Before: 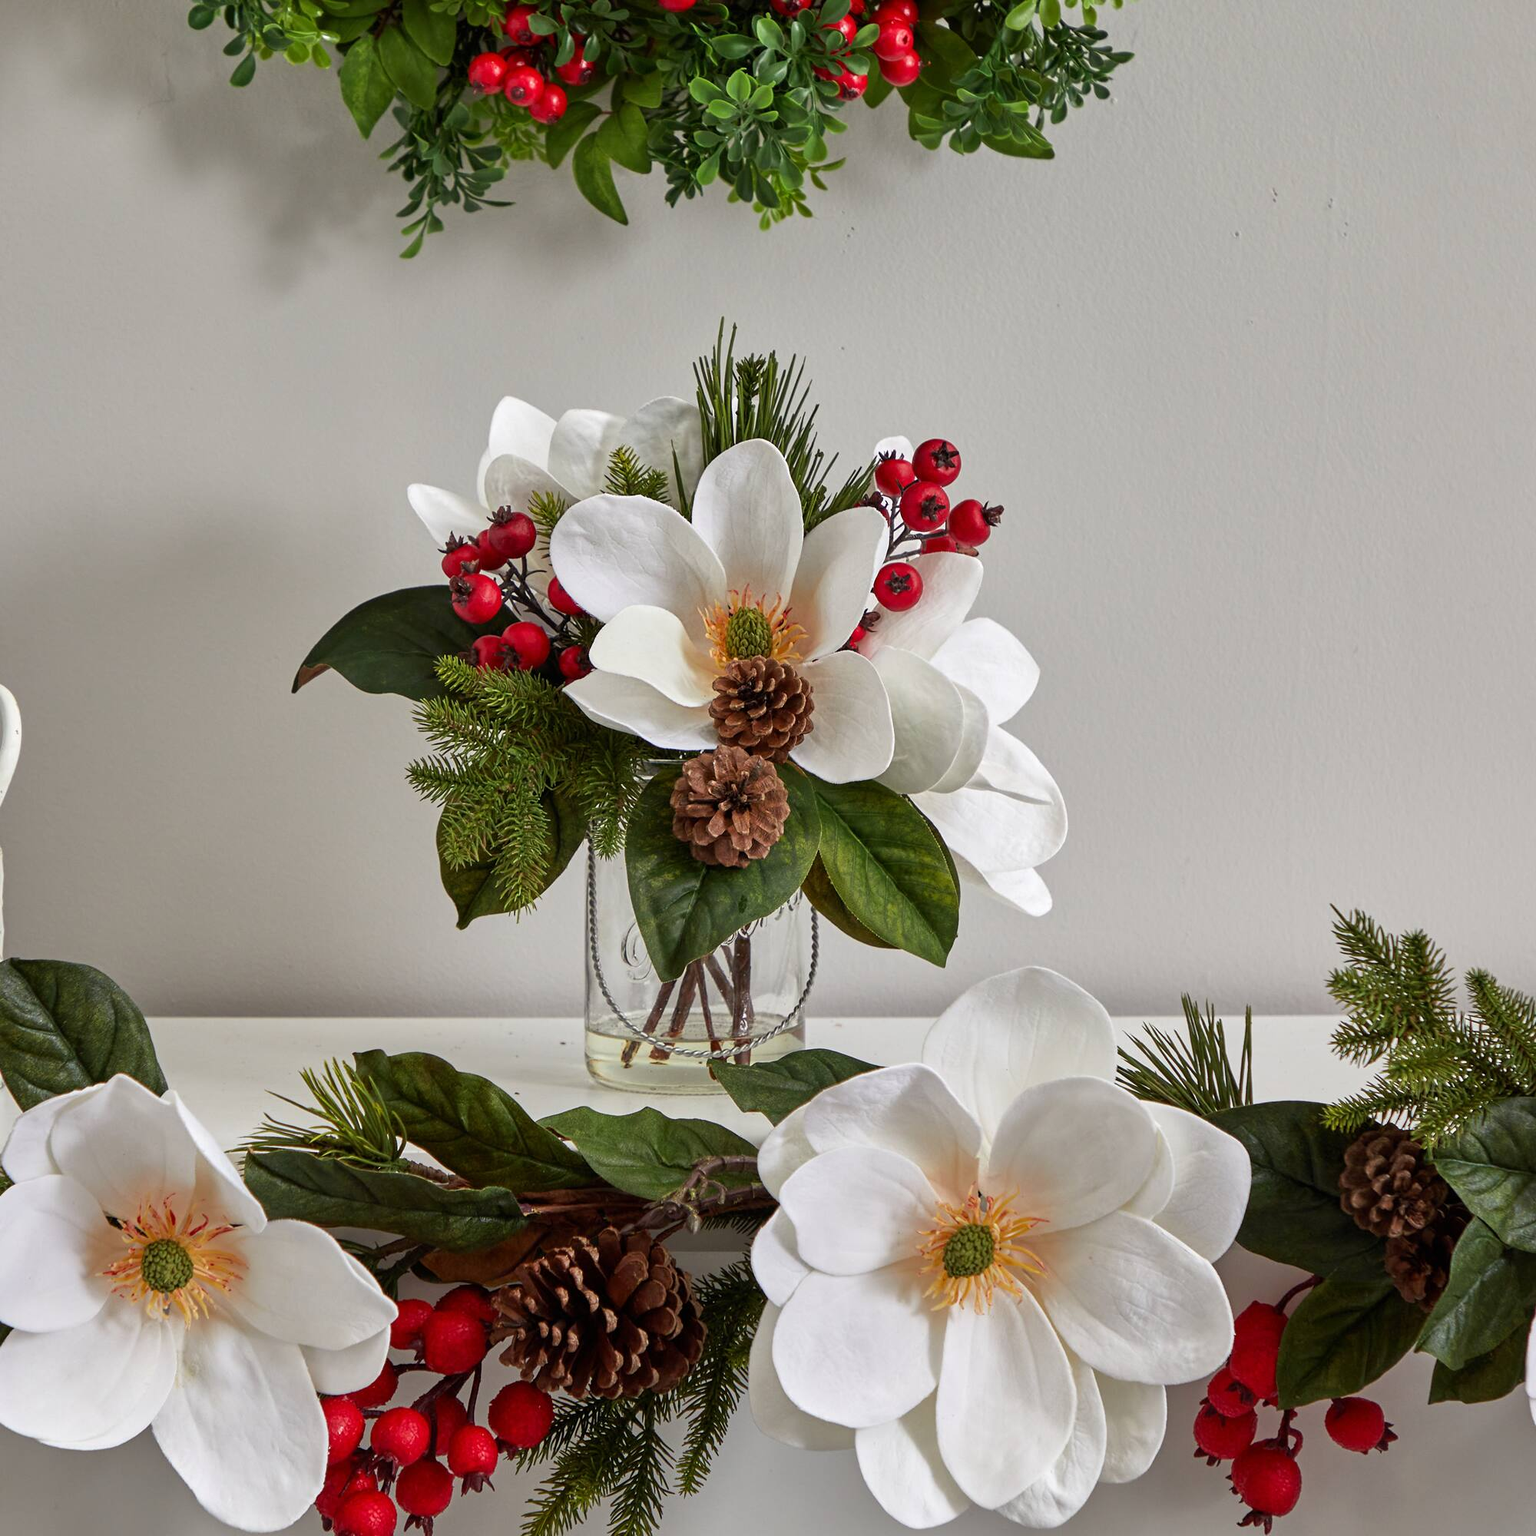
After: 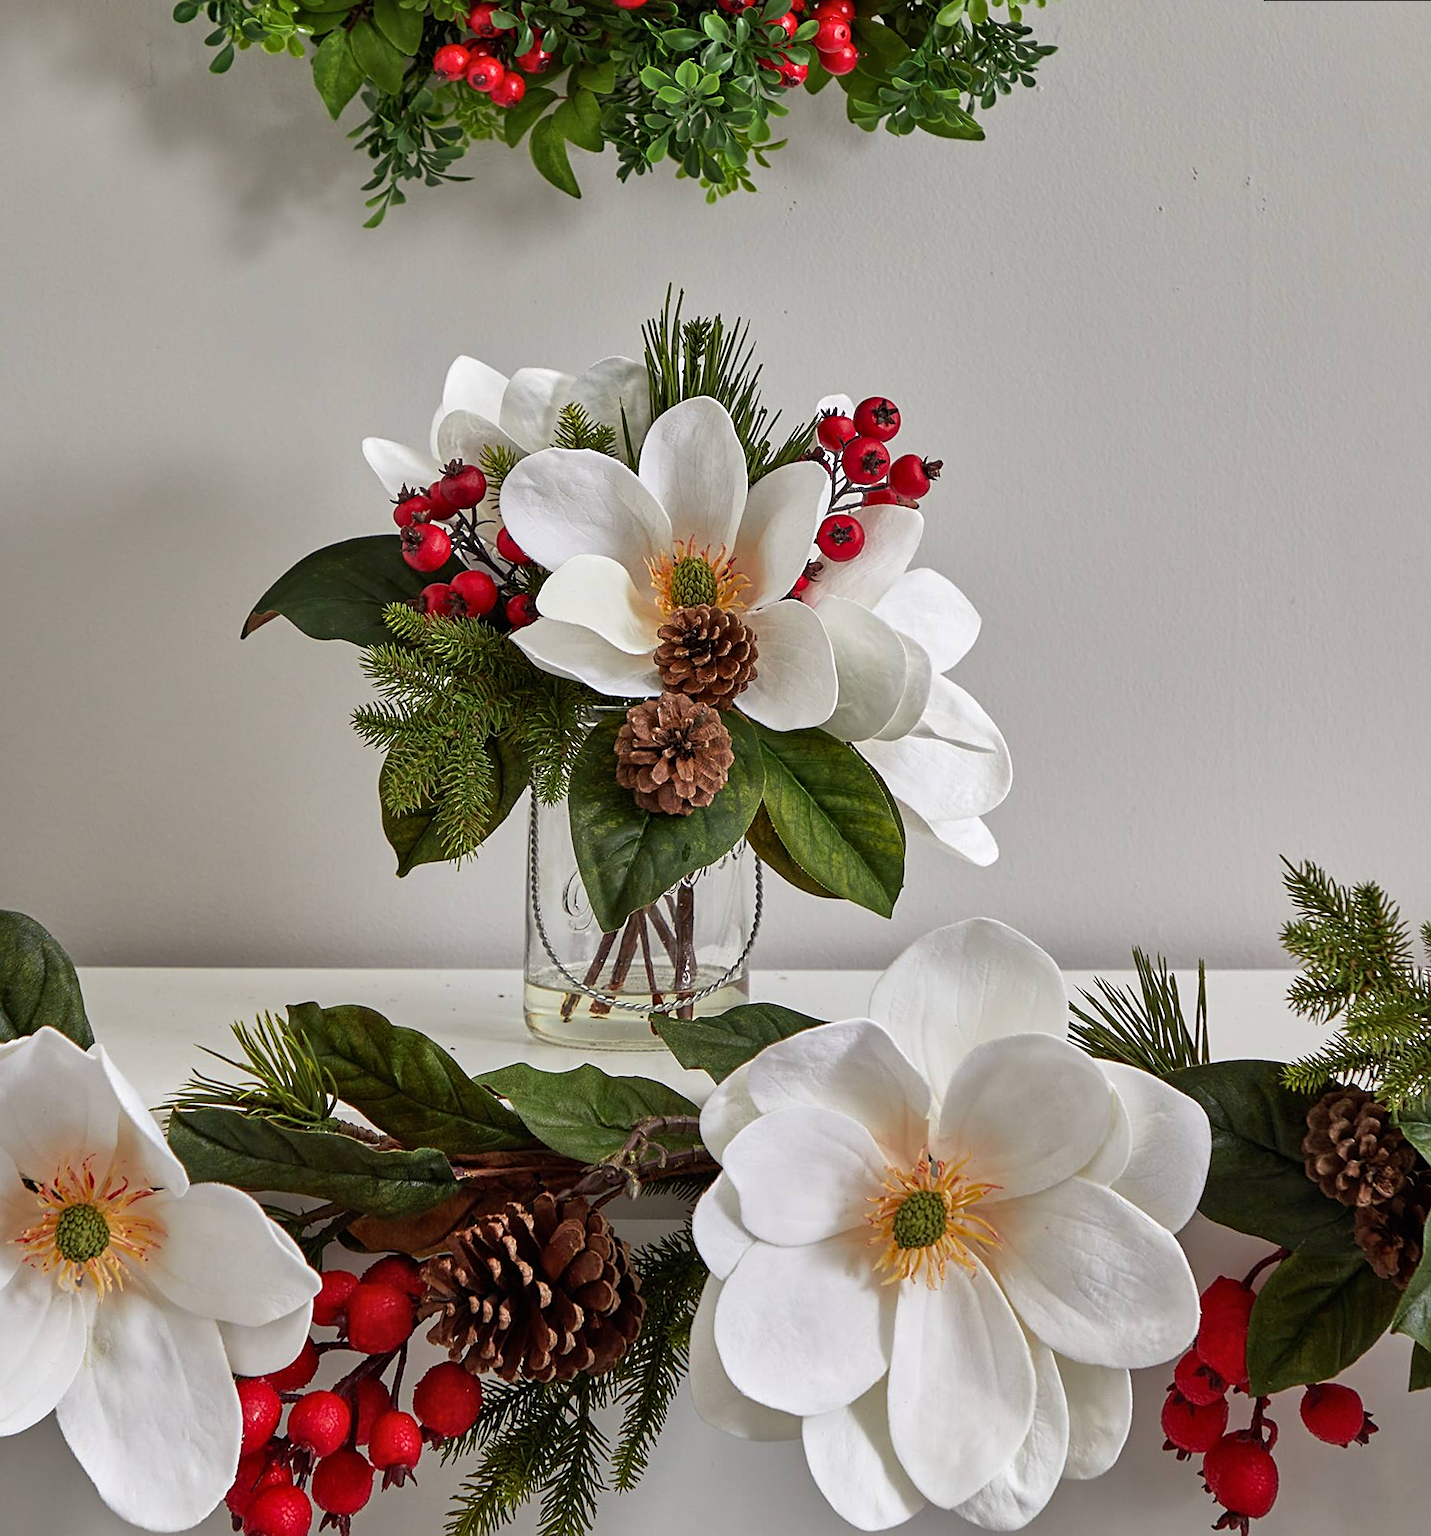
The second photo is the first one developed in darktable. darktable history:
shadows and highlights: shadows 37.27, highlights -28.18, soften with gaussian
sharpen: on, module defaults
rotate and perspective: rotation 0.215°, lens shift (vertical) -0.139, crop left 0.069, crop right 0.939, crop top 0.002, crop bottom 0.996
